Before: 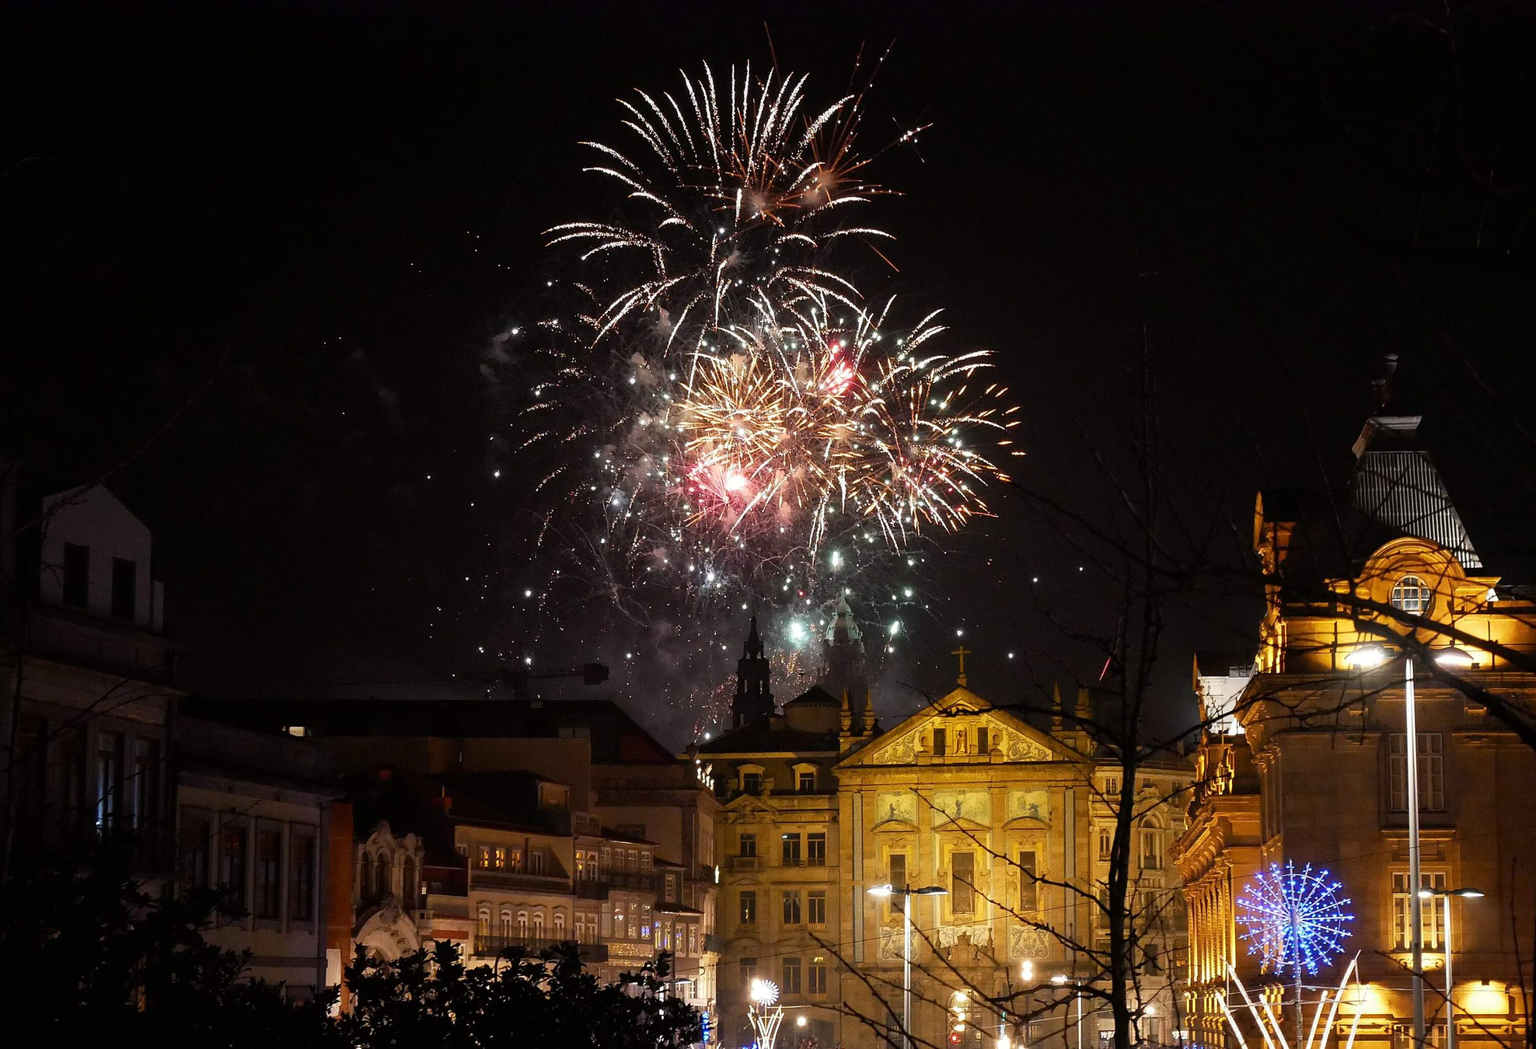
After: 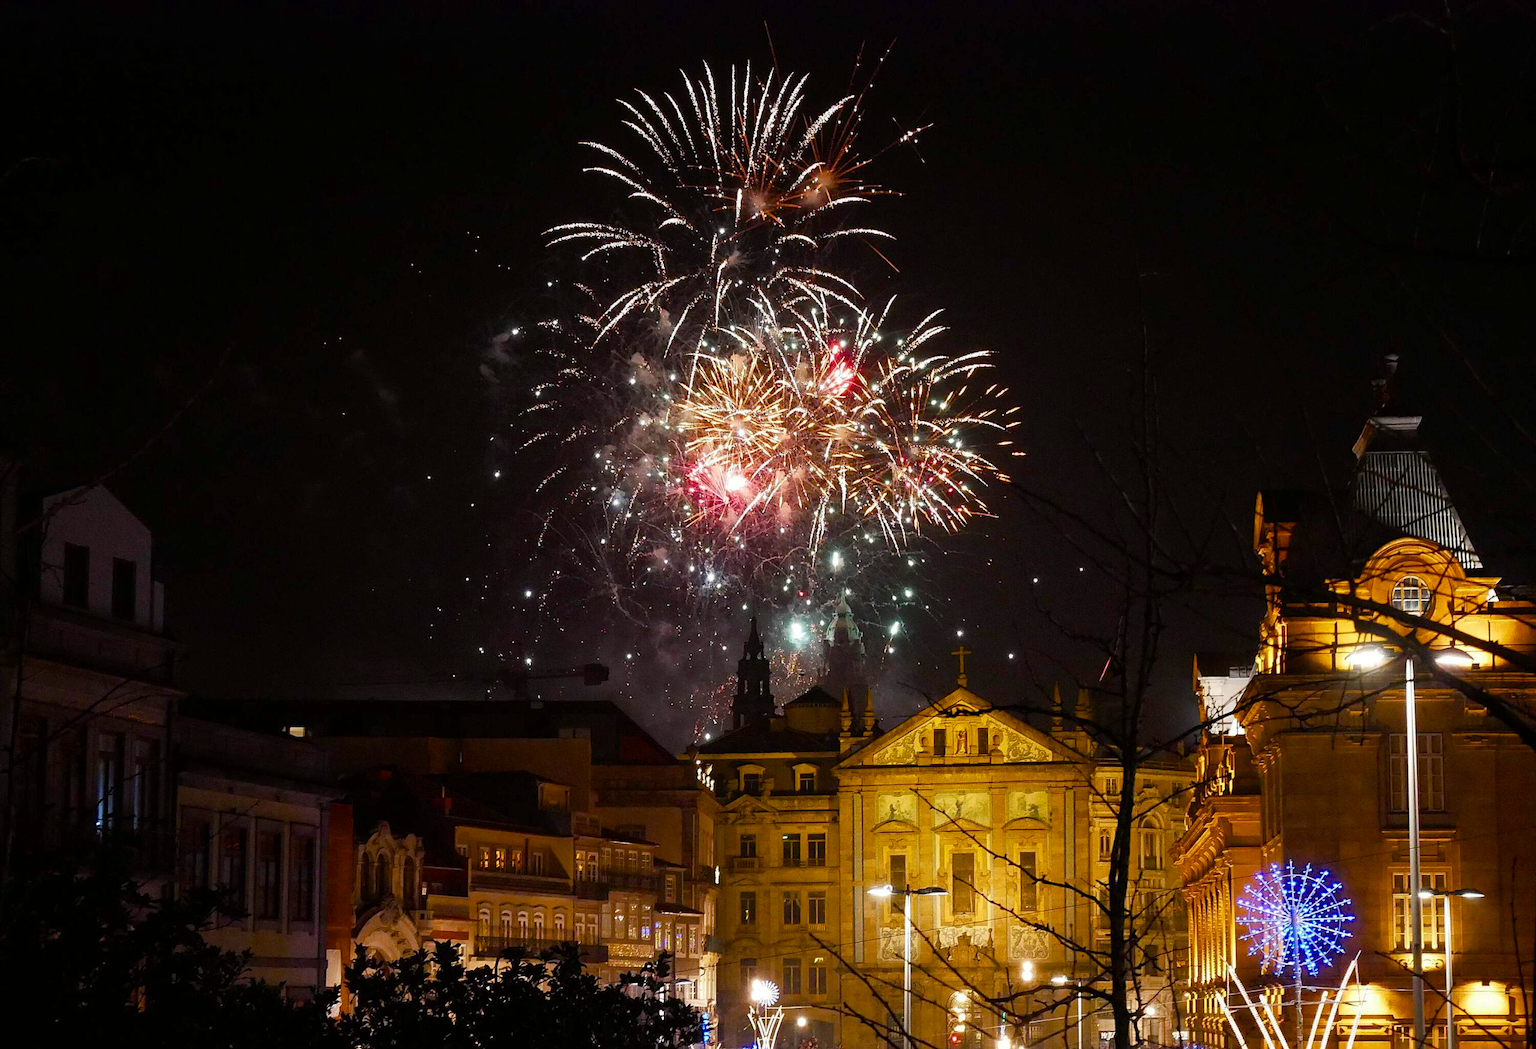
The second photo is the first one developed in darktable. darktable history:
color balance rgb: perceptual saturation grading › global saturation 27.118%, perceptual saturation grading › highlights -27.691%, perceptual saturation grading › mid-tones 15.167%, perceptual saturation grading › shadows 34.034%
